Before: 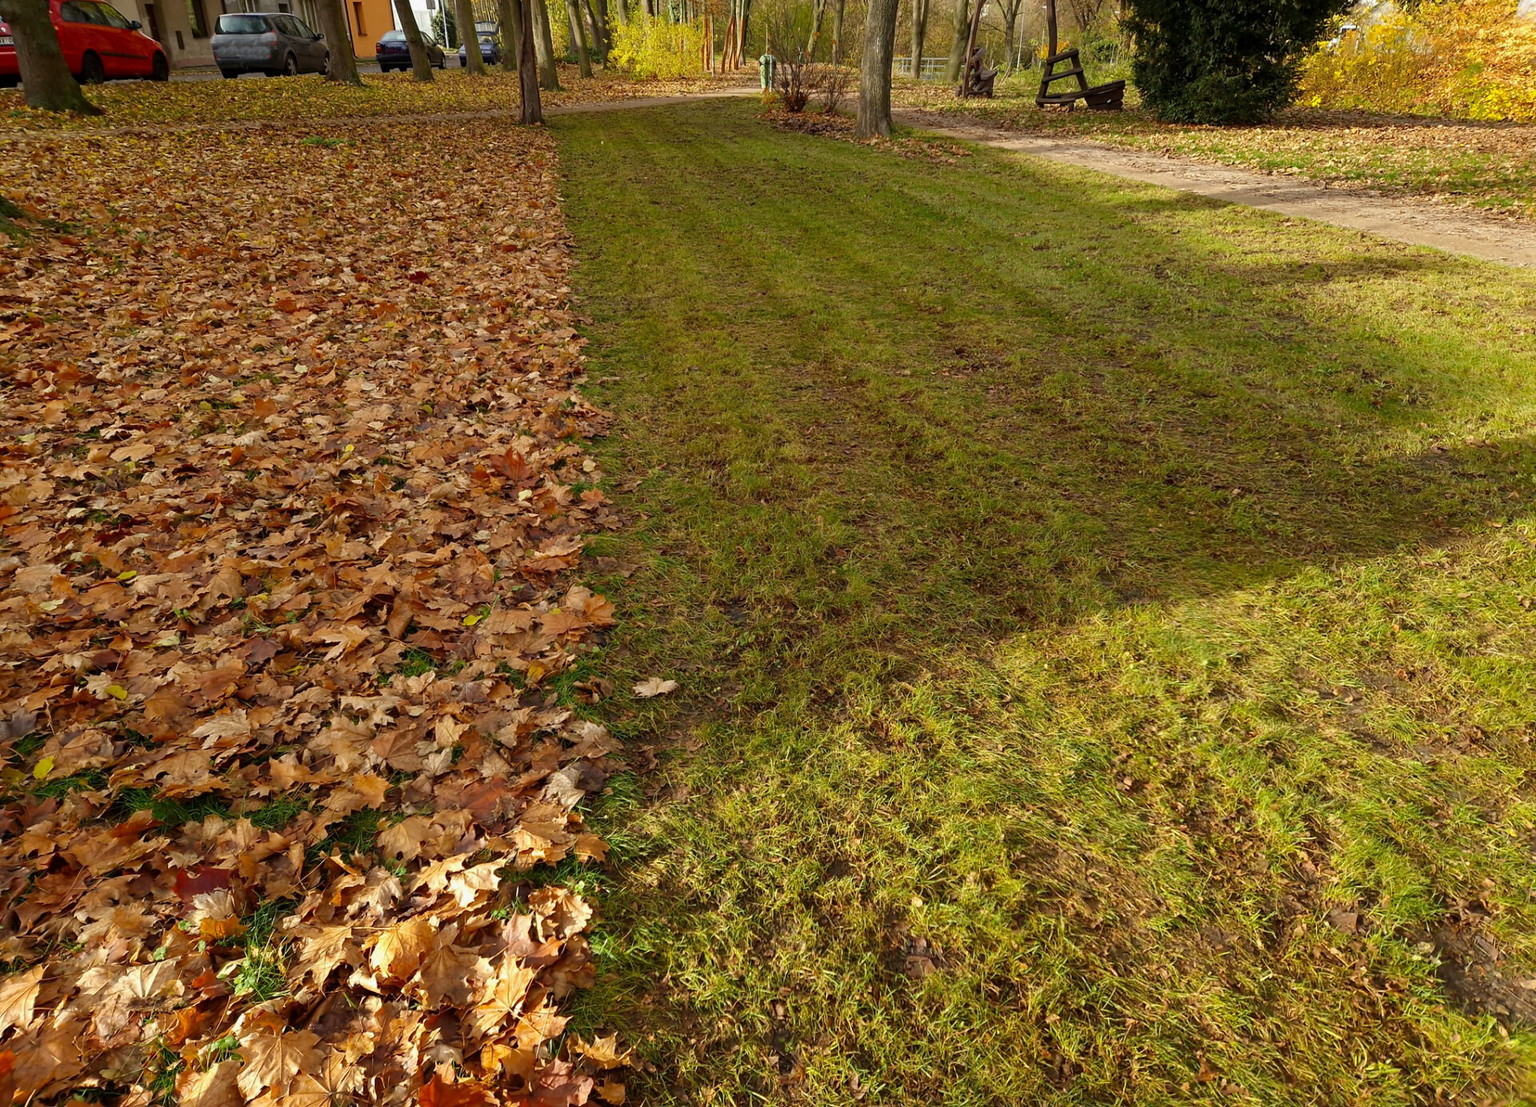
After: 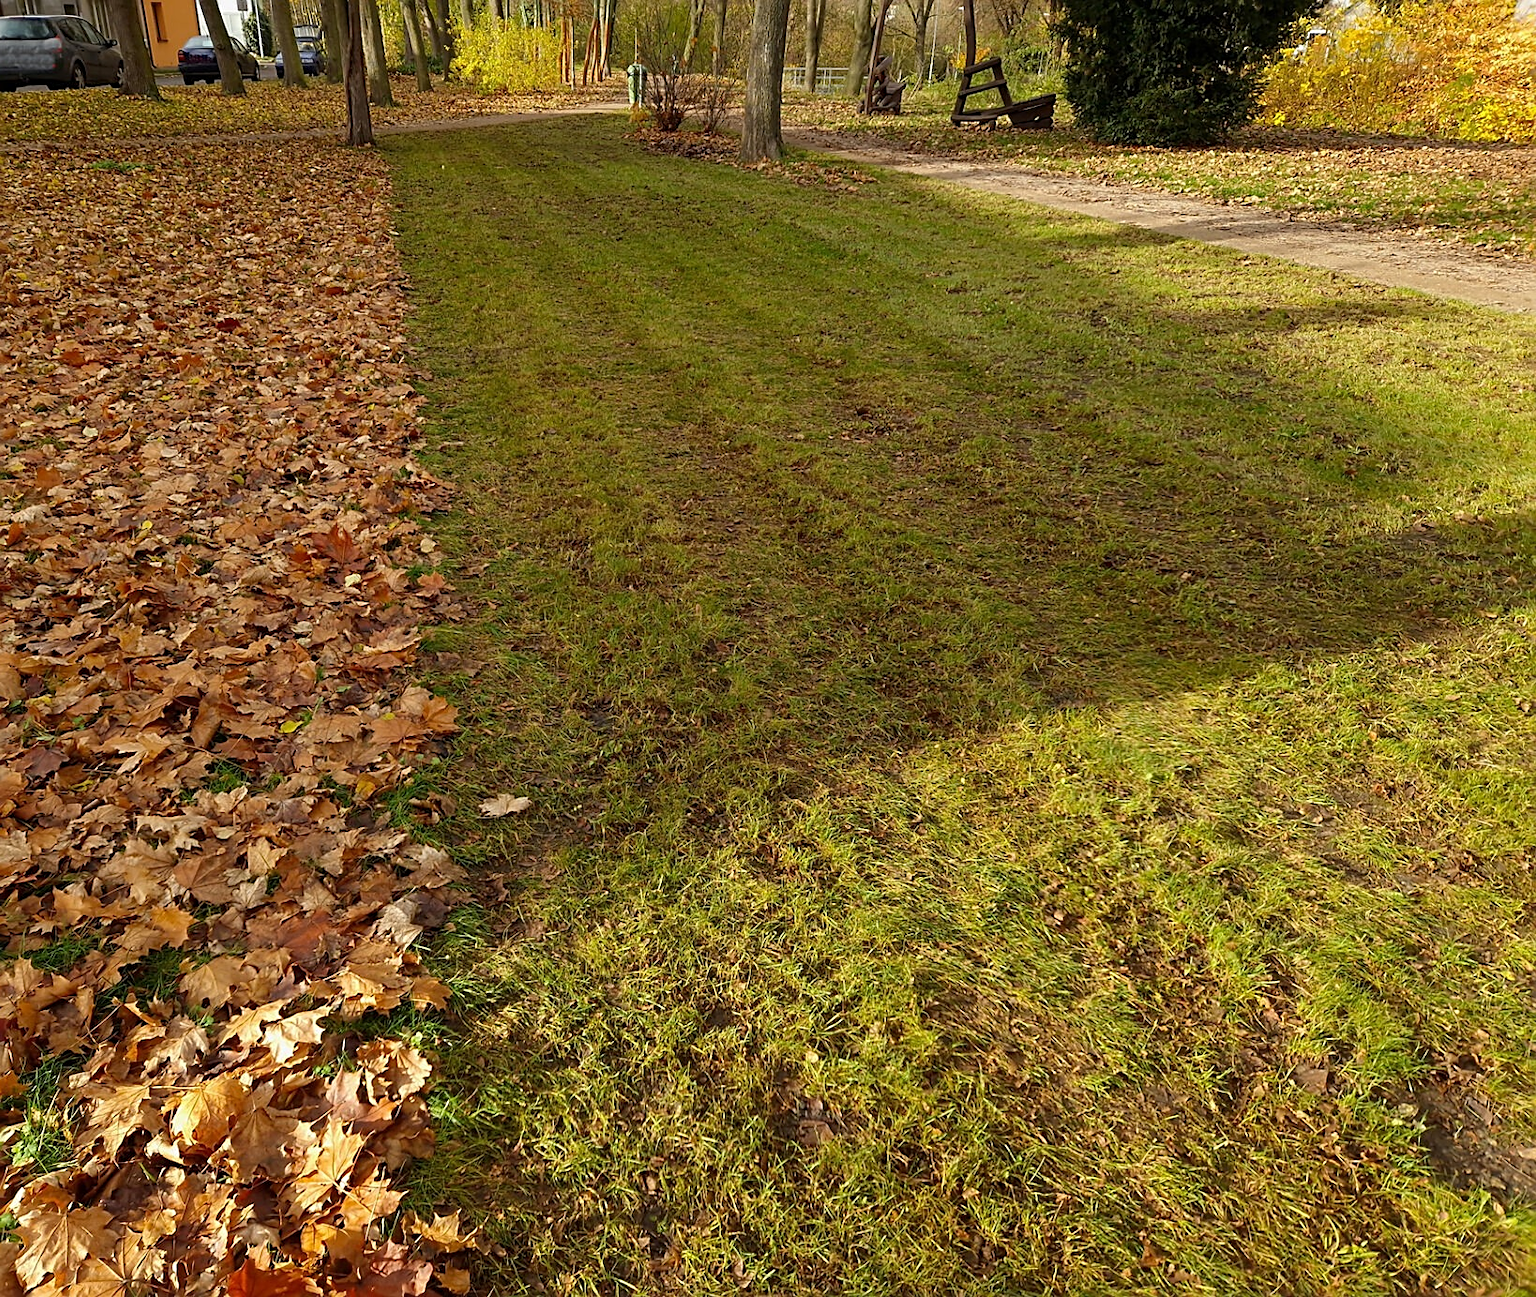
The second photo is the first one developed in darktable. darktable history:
crop and rotate: left 14.588%
sharpen: on, module defaults
